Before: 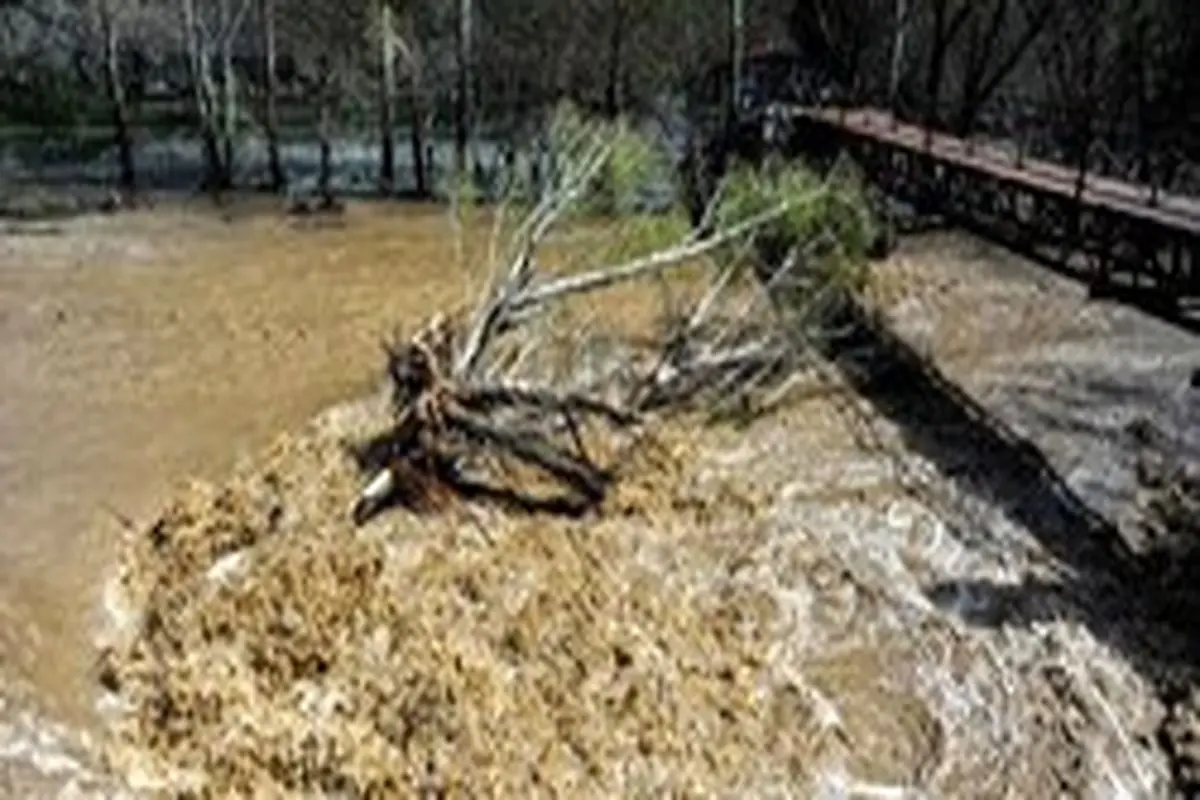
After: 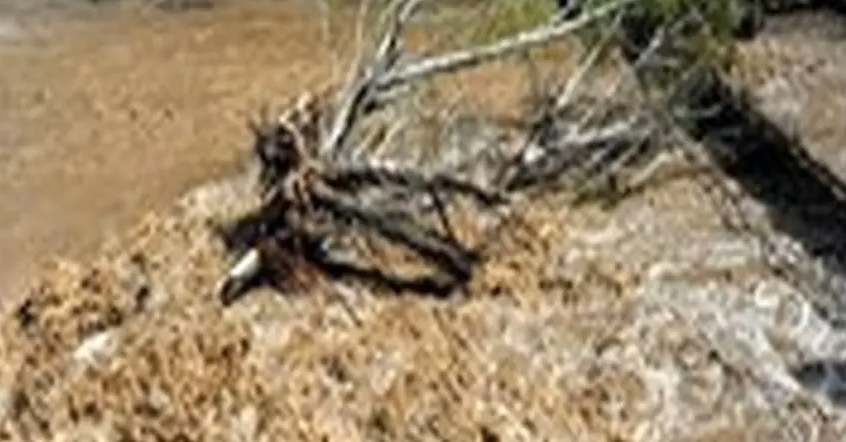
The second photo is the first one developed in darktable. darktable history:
crop: left 11.123%, top 27.61%, right 18.3%, bottom 17.034%
color zones: curves: ch1 [(0, 0.455) (0.063, 0.455) (0.286, 0.495) (0.429, 0.5) (0.571, 0.5) (0.714, 0.5) (0.857, 0.5) (1, 0.455)]; ch2 [(0, 0.532) (0.063, 0.521) (0.233, 0.447) (0.429, 0.489) (0.571, 0.5) (0.714, 0.5) (0.857, 0.5) (1, 0.532)]
